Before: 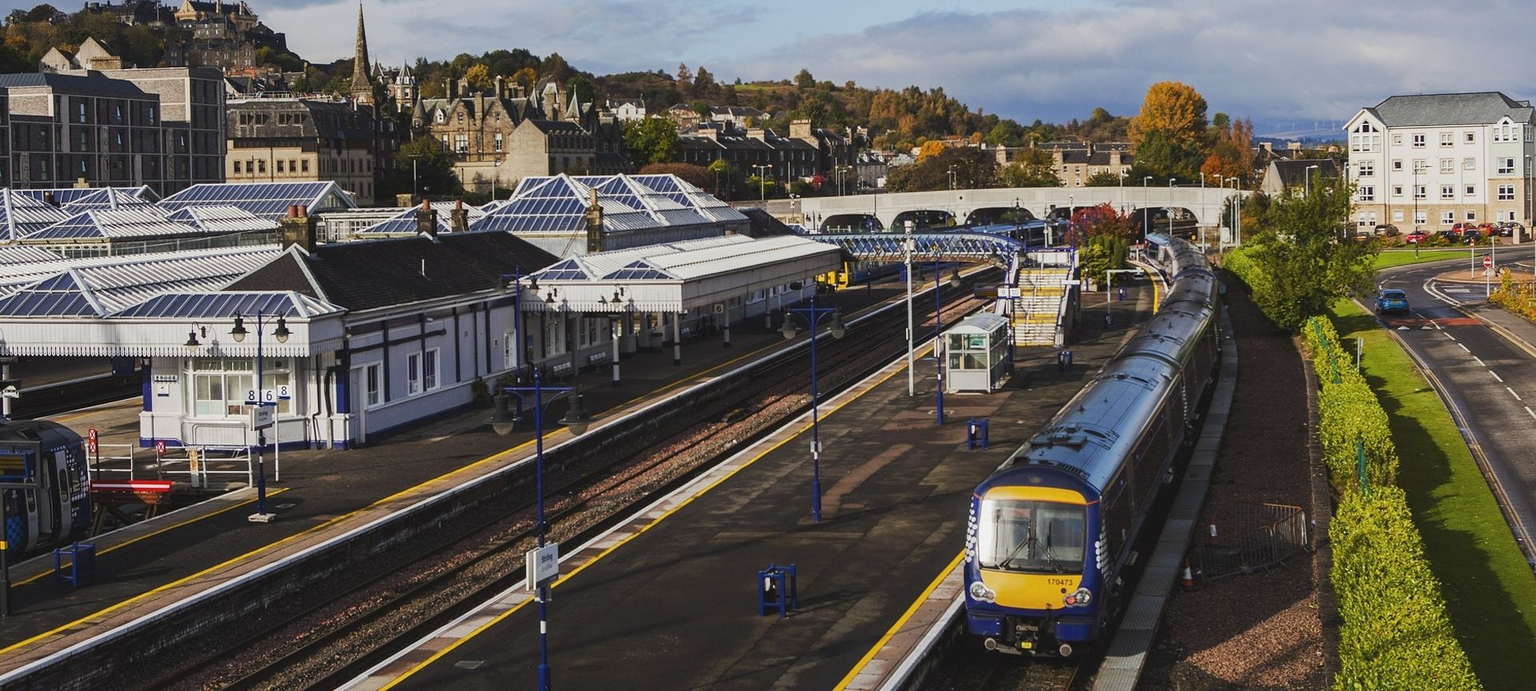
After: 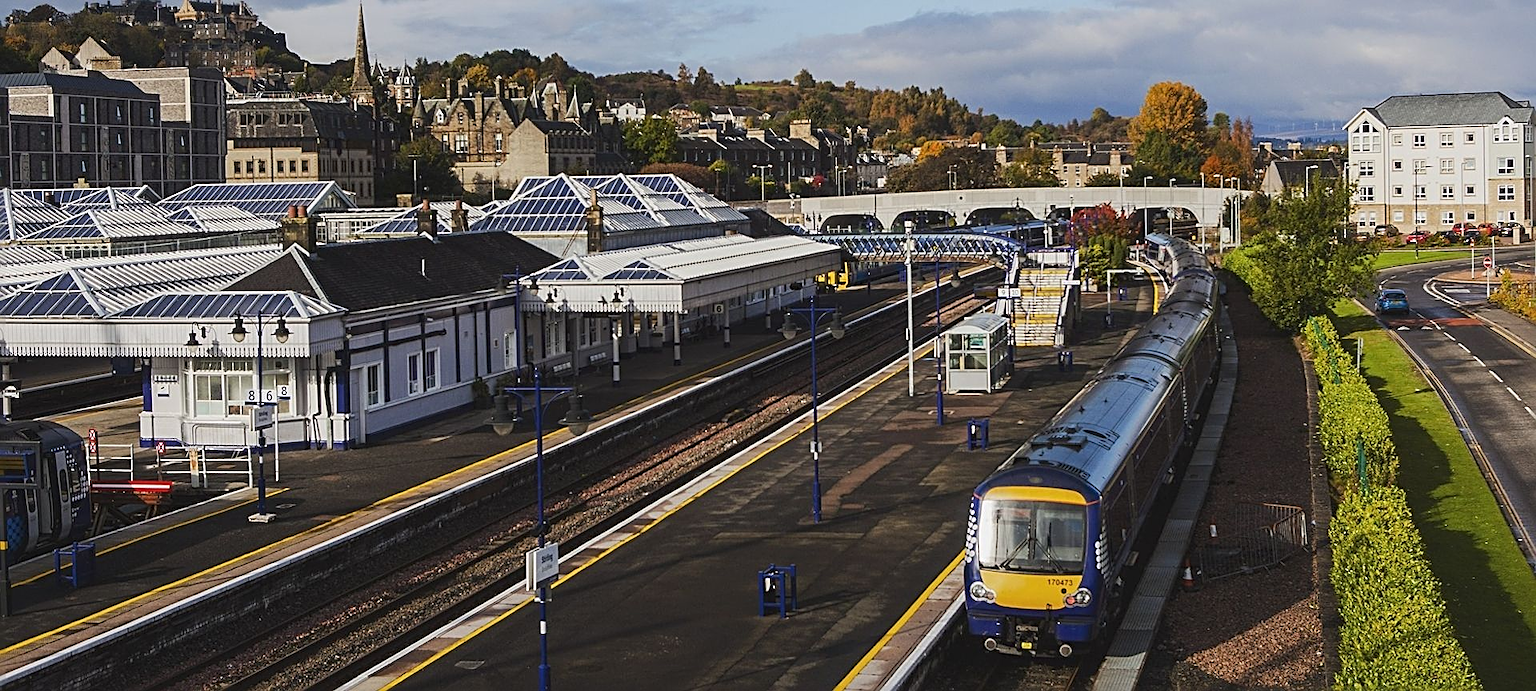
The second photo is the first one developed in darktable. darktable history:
levels: mode automatic, black 0.023%, white 99.97%, levels [0.062, 0.494, 0.925]
sharpen: radius 2.543, amount 0.636
